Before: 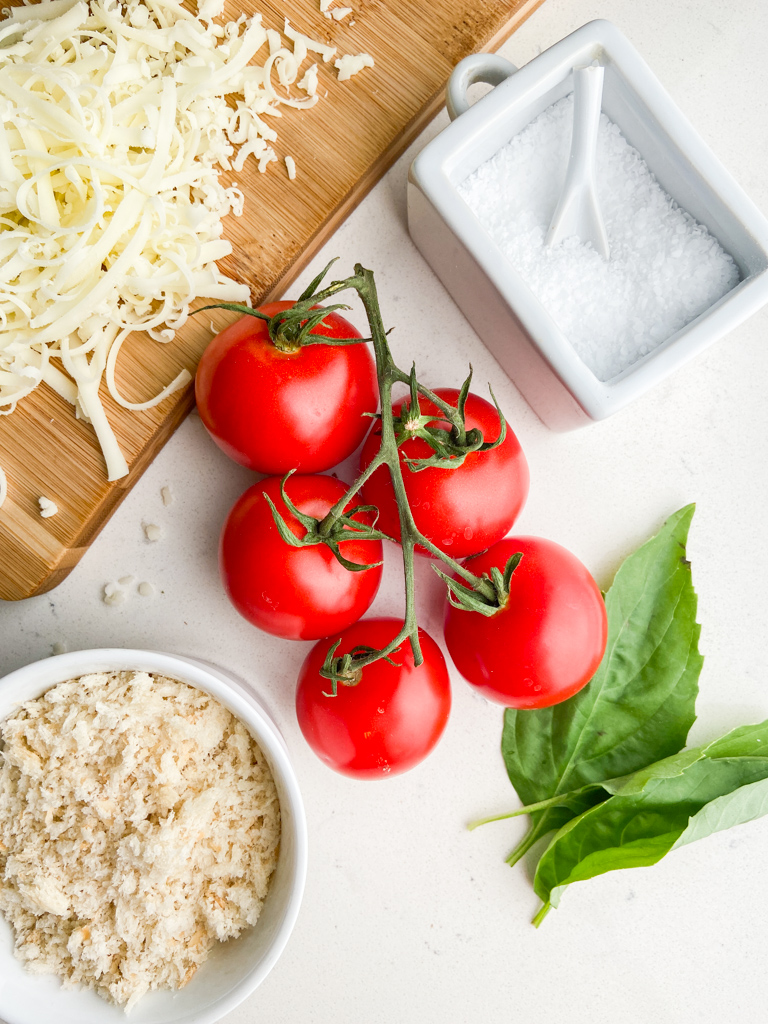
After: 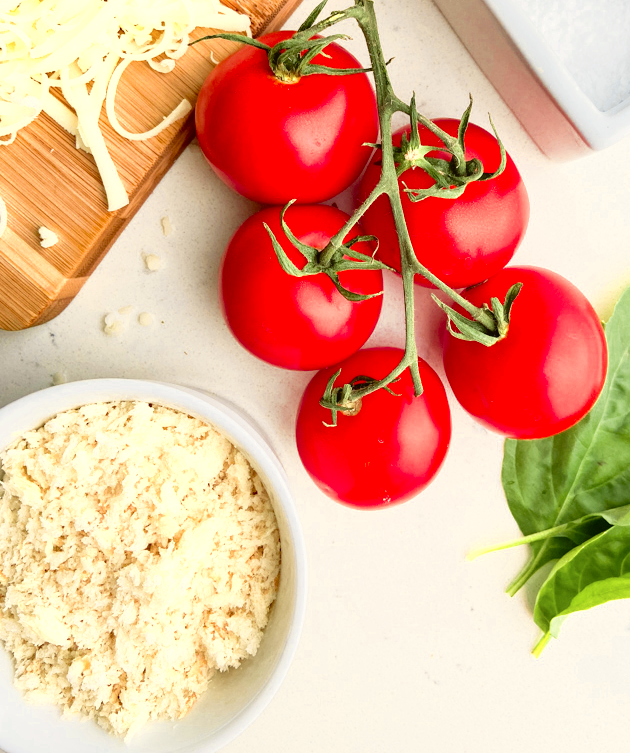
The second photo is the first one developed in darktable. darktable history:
tone curve: curves: ch0 [(0, 0.021) (0.049, 0.044) (0.152, 0.14) (0.328, 0.377) (0.473, 0.543) (0.641, 0.705) (0.85, 0.894) (1, 0.969)]; ch1 [(0, 0) (0.302, 0.331) (0.427, 0.433) (0.472, 0.47) (0.502, 0.503) (0.527, 0.521) (0.564, 0.58) (0.614, 0.626) (0.677, 0.701) (0.859, 0.885) (1, 1)]; ch2 [(0, 0) (0.33, 0.301) (0.447, 0.44) (0.487, 0.496) (0.502, 0.516) (0.535, 0.563) (0.565, 0.593) (0.618, 0.628) (1, 1)], color space Lab, independent channels, preserve colors none
crop: top 26.461%, right 17.964%
color zones: curves: ch0 [(0.004, 0.305) (0.261, 0.623) (0.389, 0.399) (0.708, 0.571) (0.947, 0.34)]; ch1 [(0.025, 0.645) (0.229, 0.584) (0.326, 0.551) (0.484, 0.262) (0.757, 0.643)]
